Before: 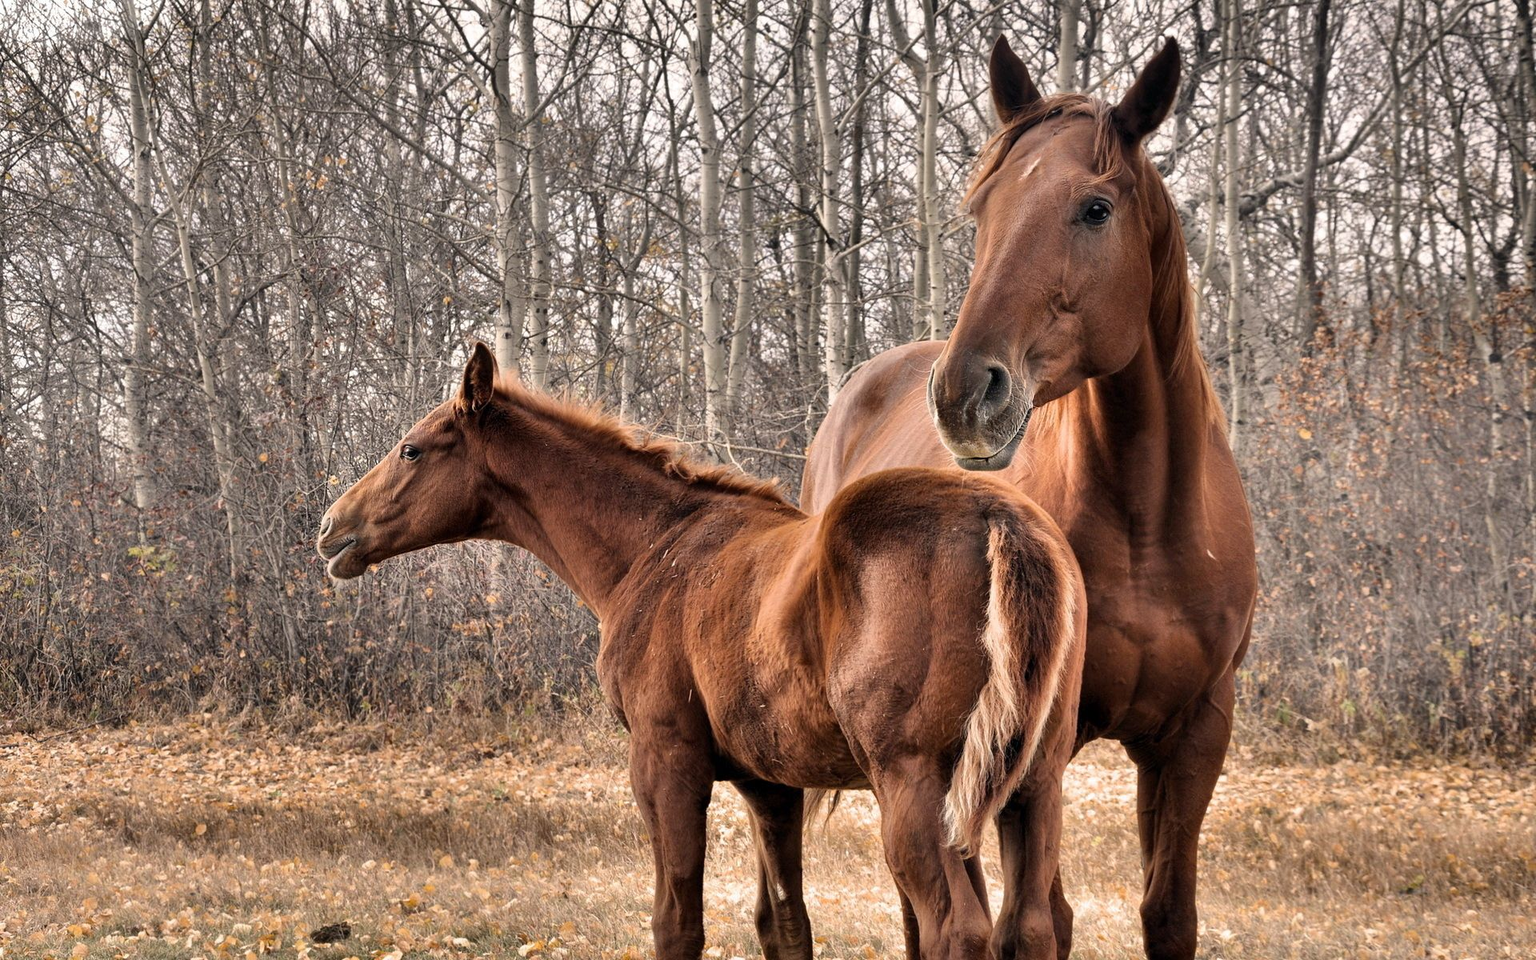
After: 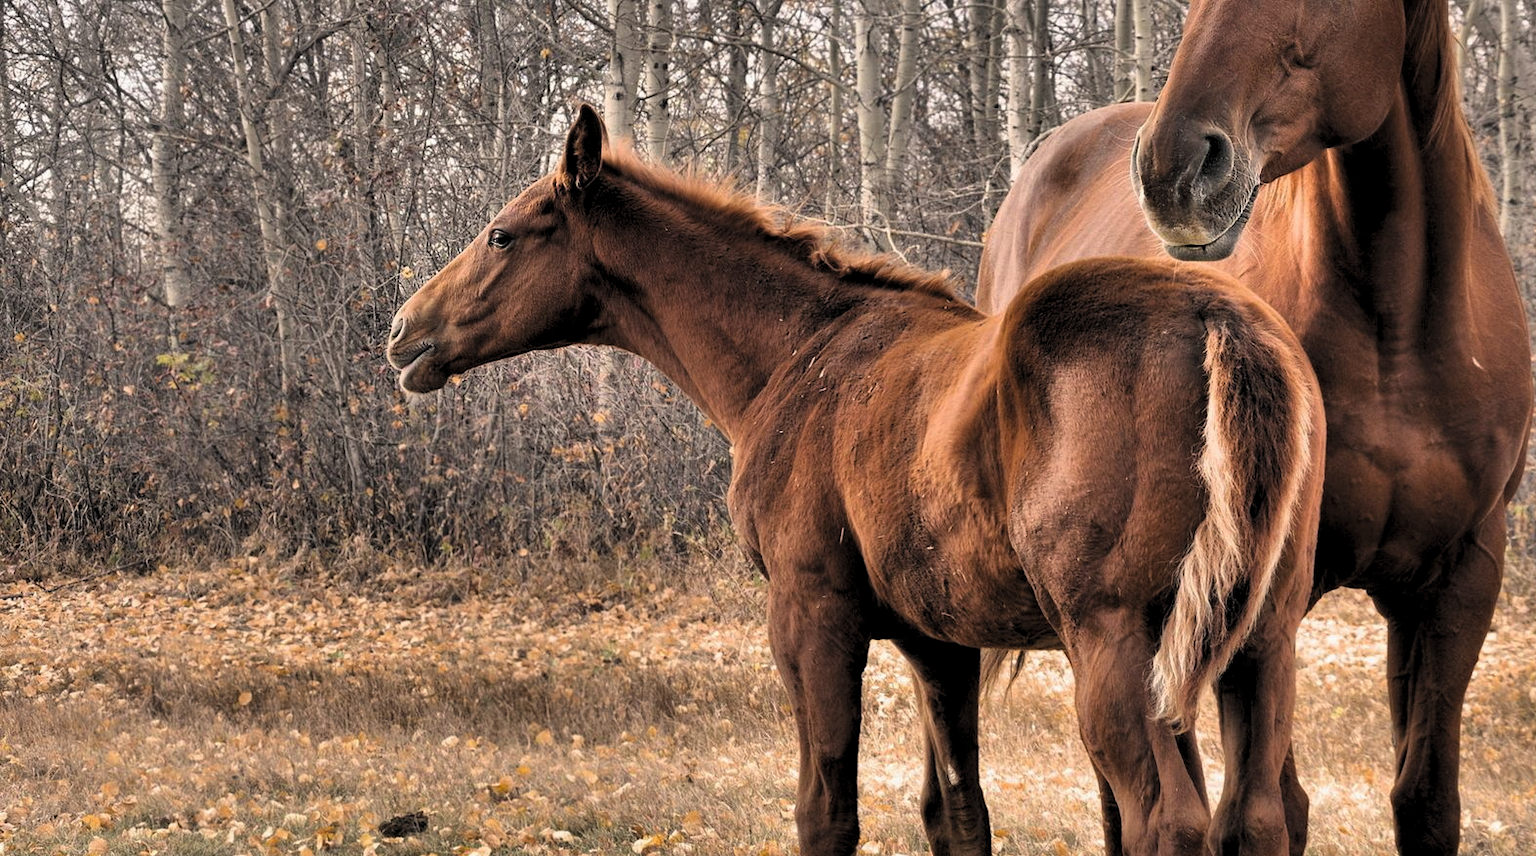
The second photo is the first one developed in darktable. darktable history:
levels: black 8.54%, levels [0.182, 0.542, 0.902]
contrast brightness saturation: contrast -0.289
crop: top 26.784%, right 17.979%
exposure: exposure 0.205 EV, compensate highlight preservation false
